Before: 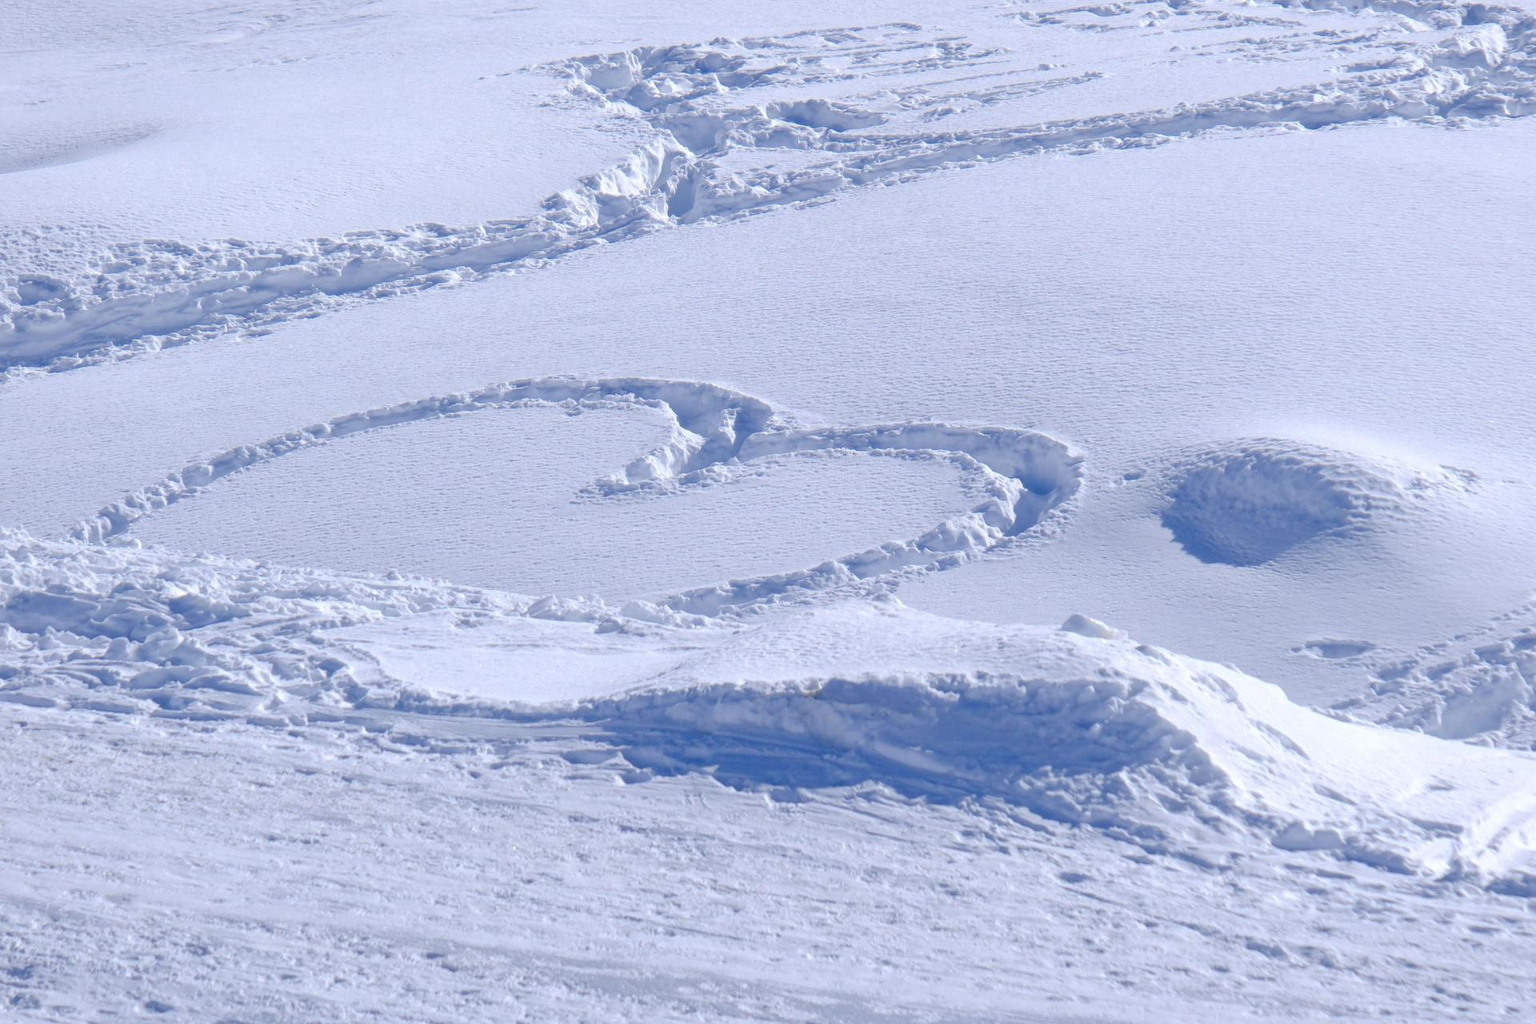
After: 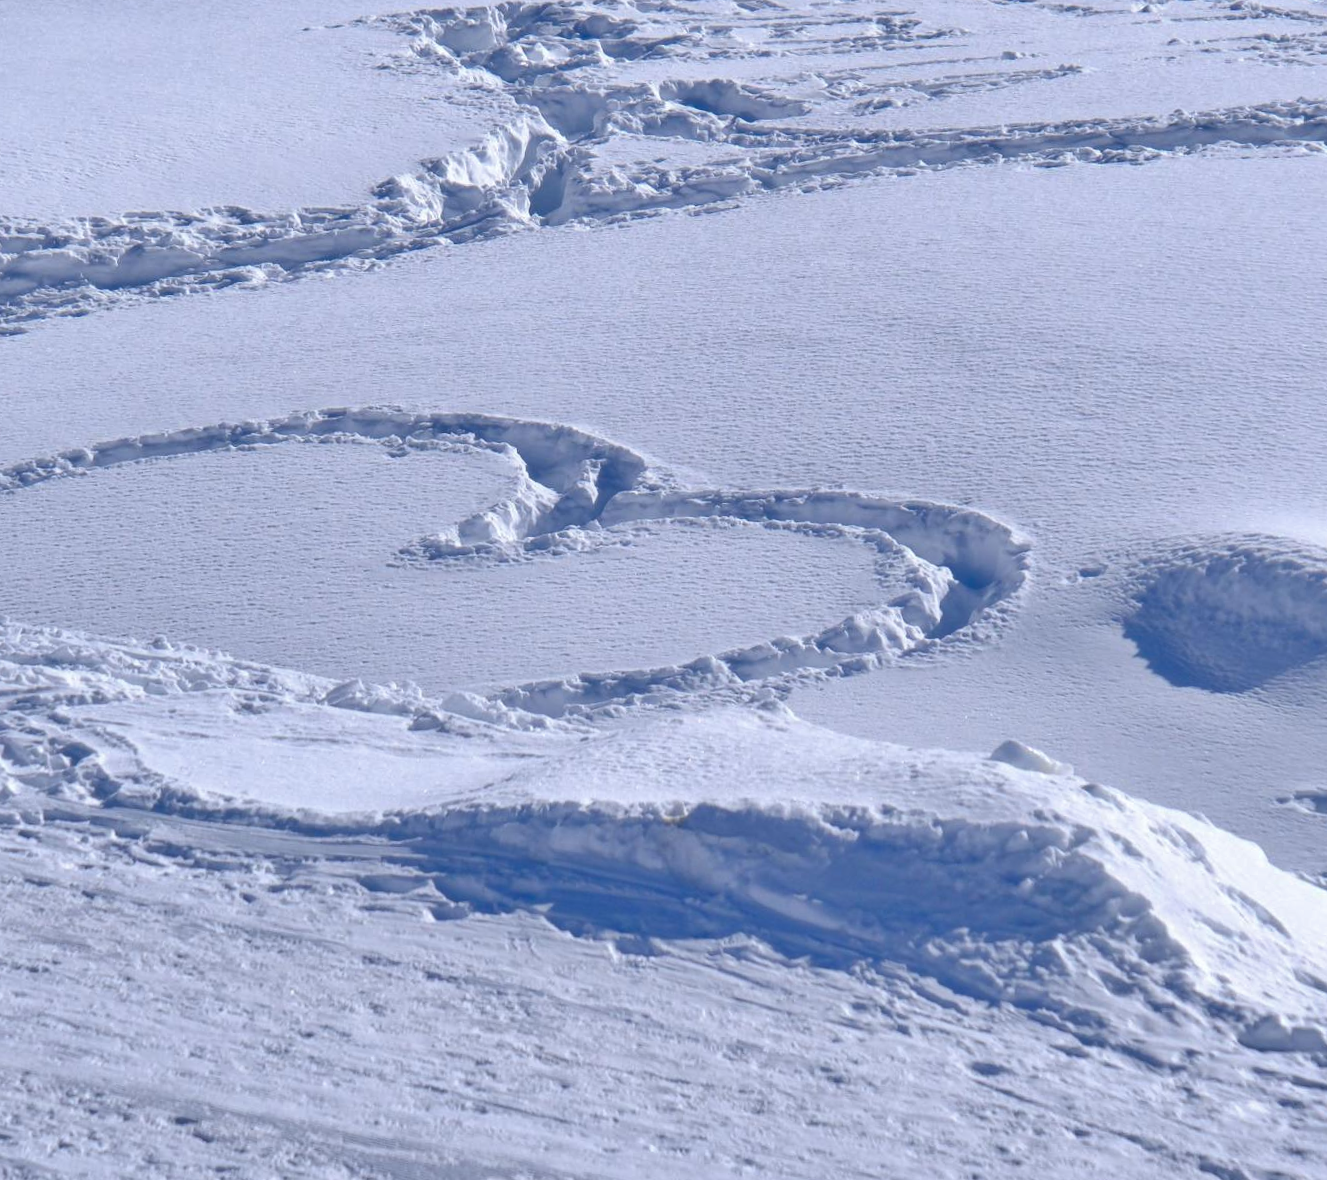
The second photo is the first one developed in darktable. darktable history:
crop and rotate: angle -3.27°, left 14.277%, top 0.028%, right 10.766%, bottom 0.028%
shadows and highlights: soften with gaussian
